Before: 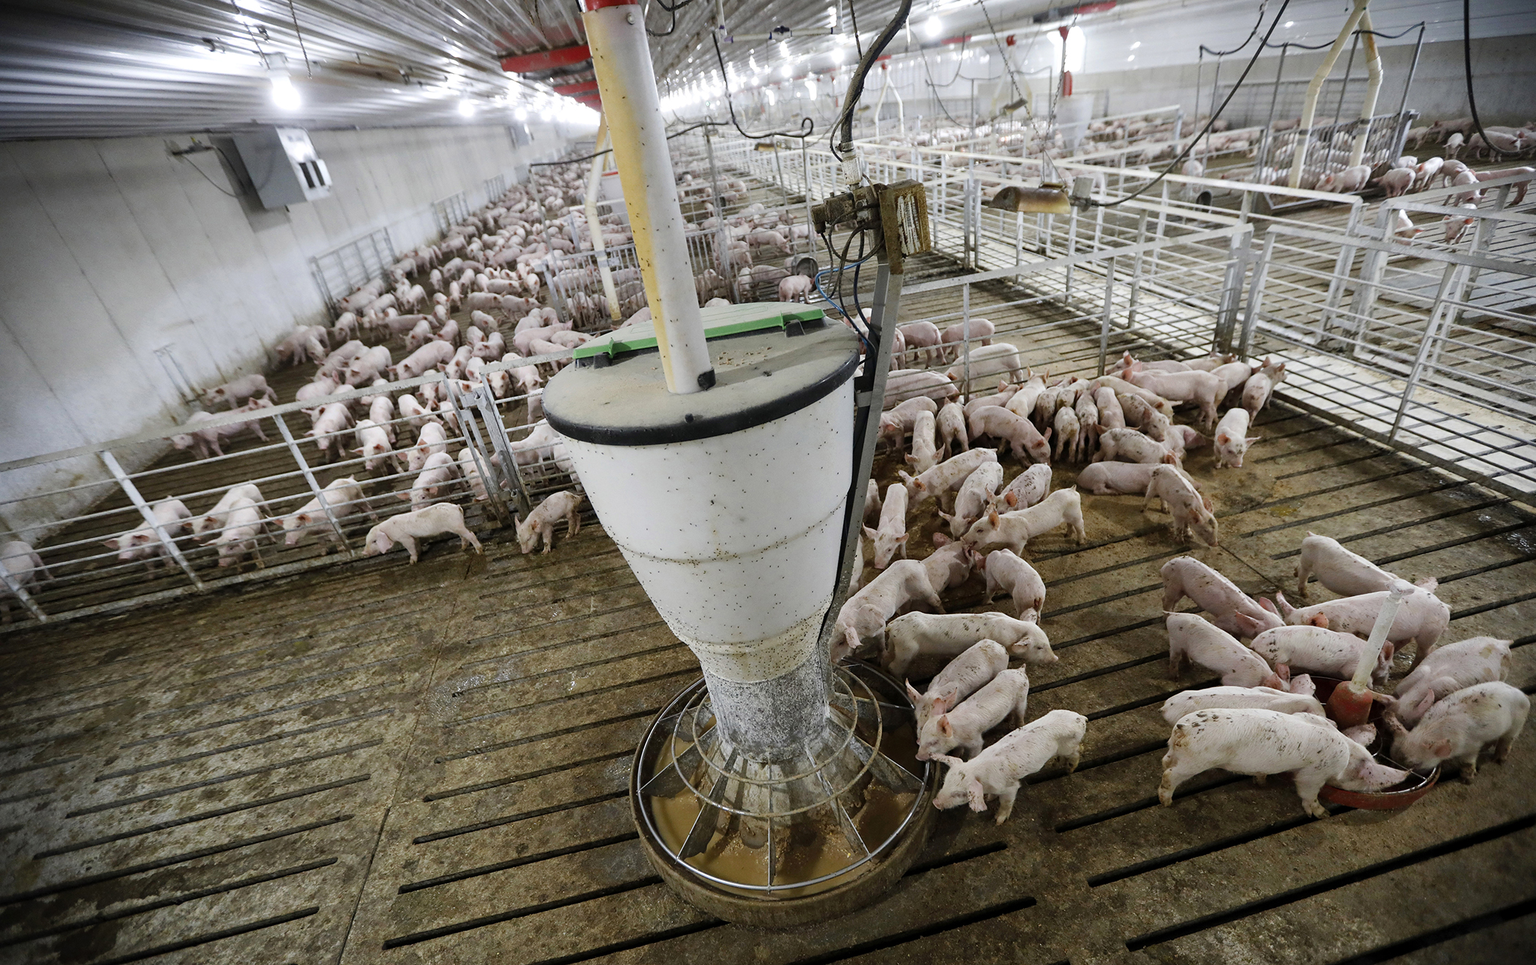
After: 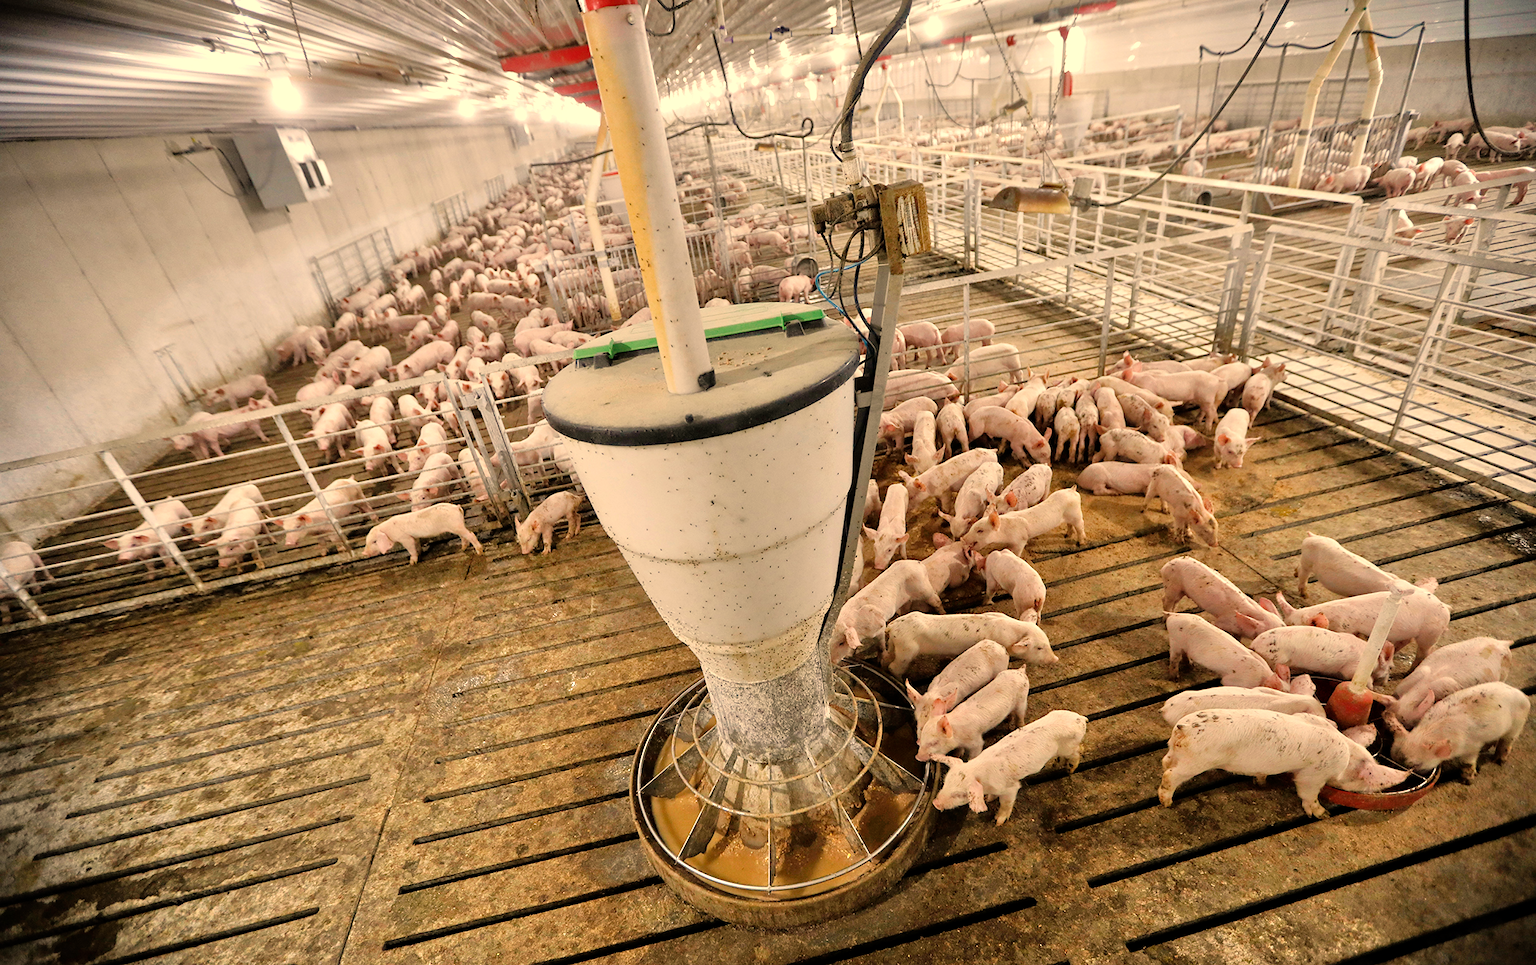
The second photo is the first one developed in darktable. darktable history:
white balance: red 1.138, green 0.996, blue 0.812
tone equalizer: -7 EV 0.15 EV, -6 EV 0.6 EV, -5 EV 1.15 EV, -4 EV 1.33 EV, -3 EV 1.15 EV, -2 EV 0.6 EV, -1 EV 0.15 EV, mask exposure compensation -0.5 EV
